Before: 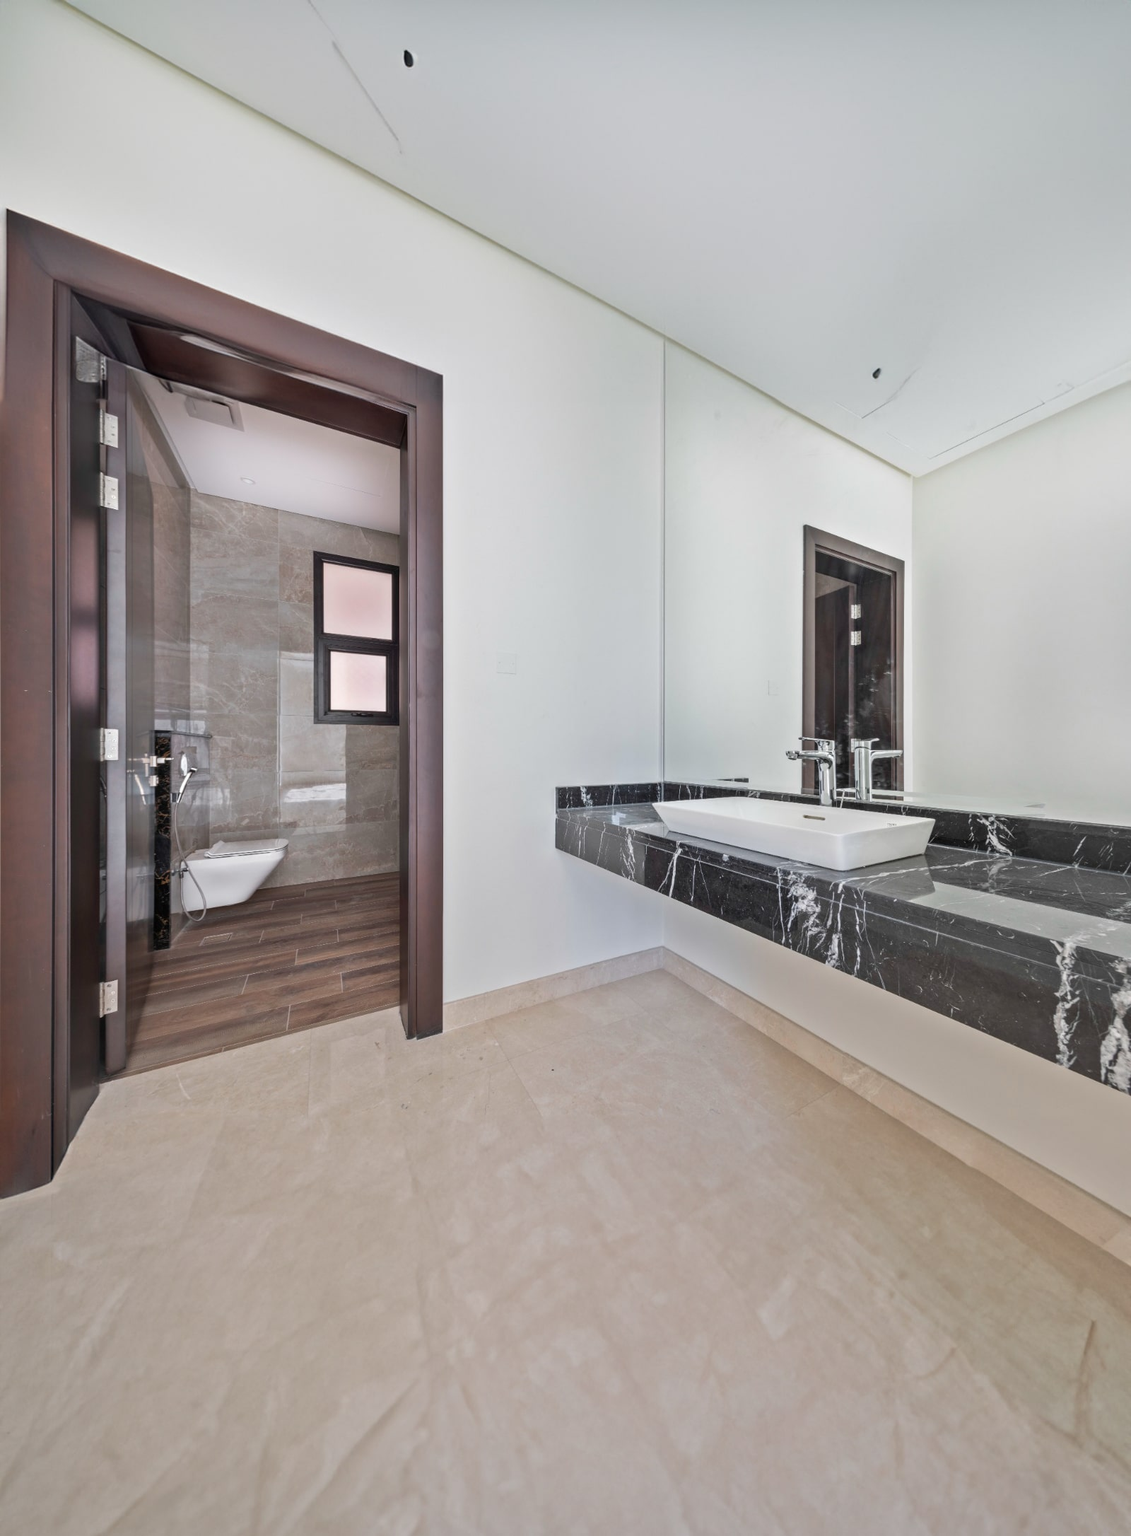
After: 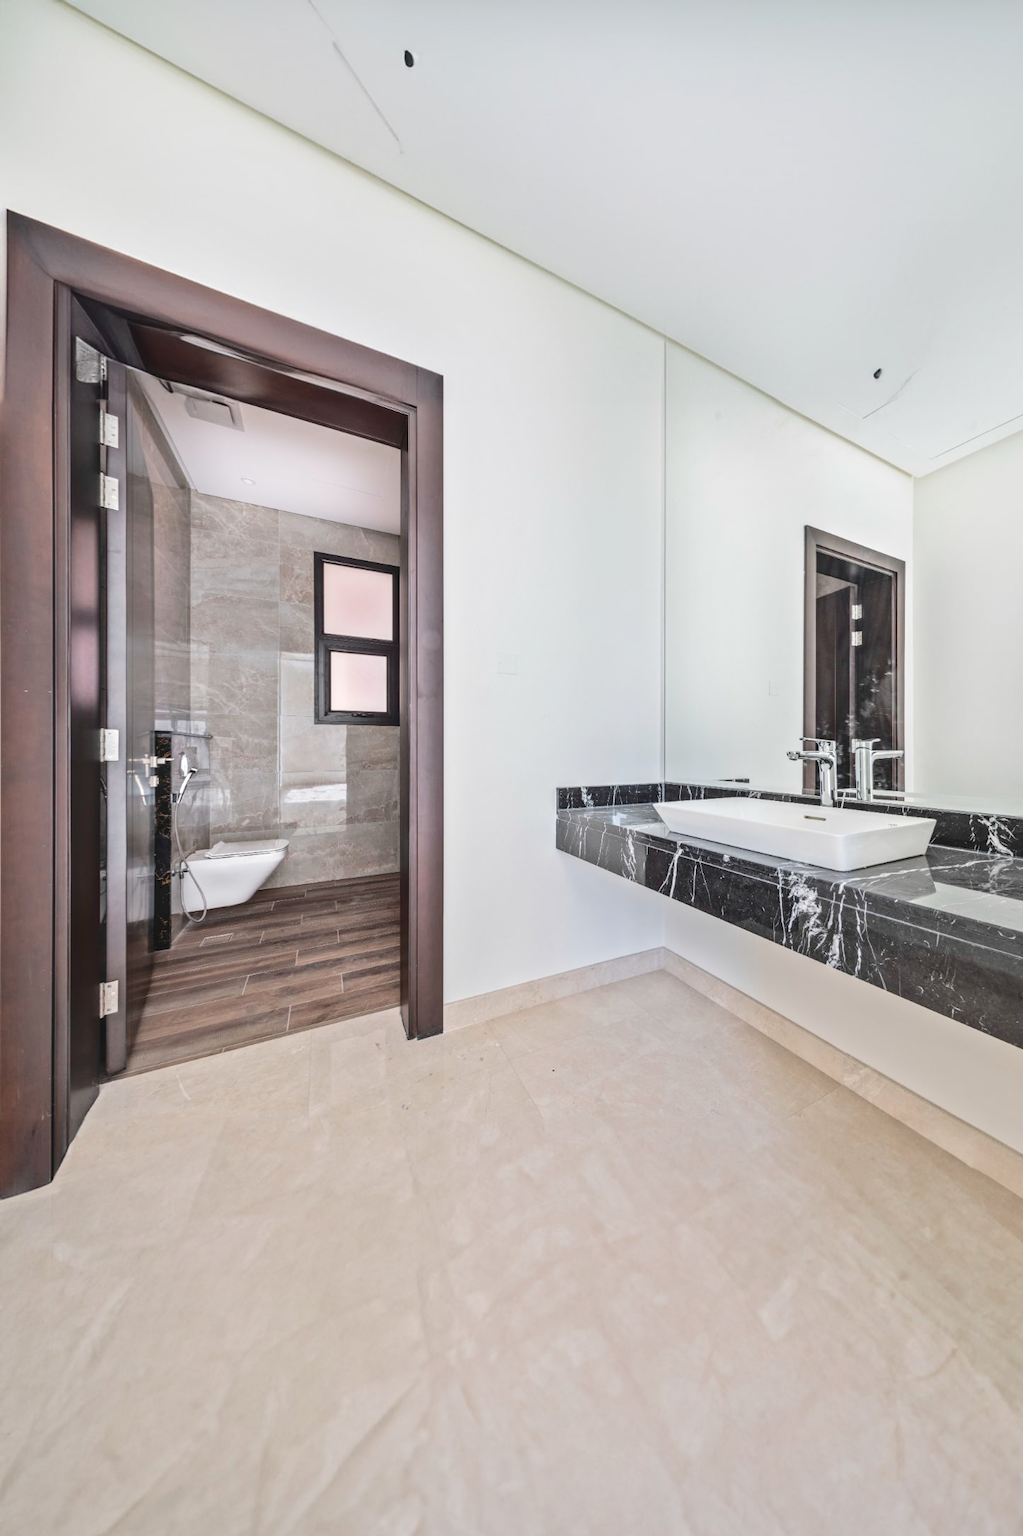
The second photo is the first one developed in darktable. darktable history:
crop: right 9.504%, bottom 0.026%
tone curve: curves: ch0 [(0, 0) (0.003, 0.112) (0.011, 0.115) (0.025, 0.111) (0.044, 0.114) (0.069, 0.126) (0.1, 0.144) (0.136, 0.164) (0.177, 0.196) (0.224, 0.249) (0.277, 0.316) (0.335, 0.401) (0.399, 0.487) (0.468, 0.571) (0.543, 0.647) (0.623, 0.728) (0.709, 0.795) (0.801, 0.866) (0.898, 0.933) (1, 1)], color space Lab, independent channels, preserve colors none
local contrast: on, module defaults
